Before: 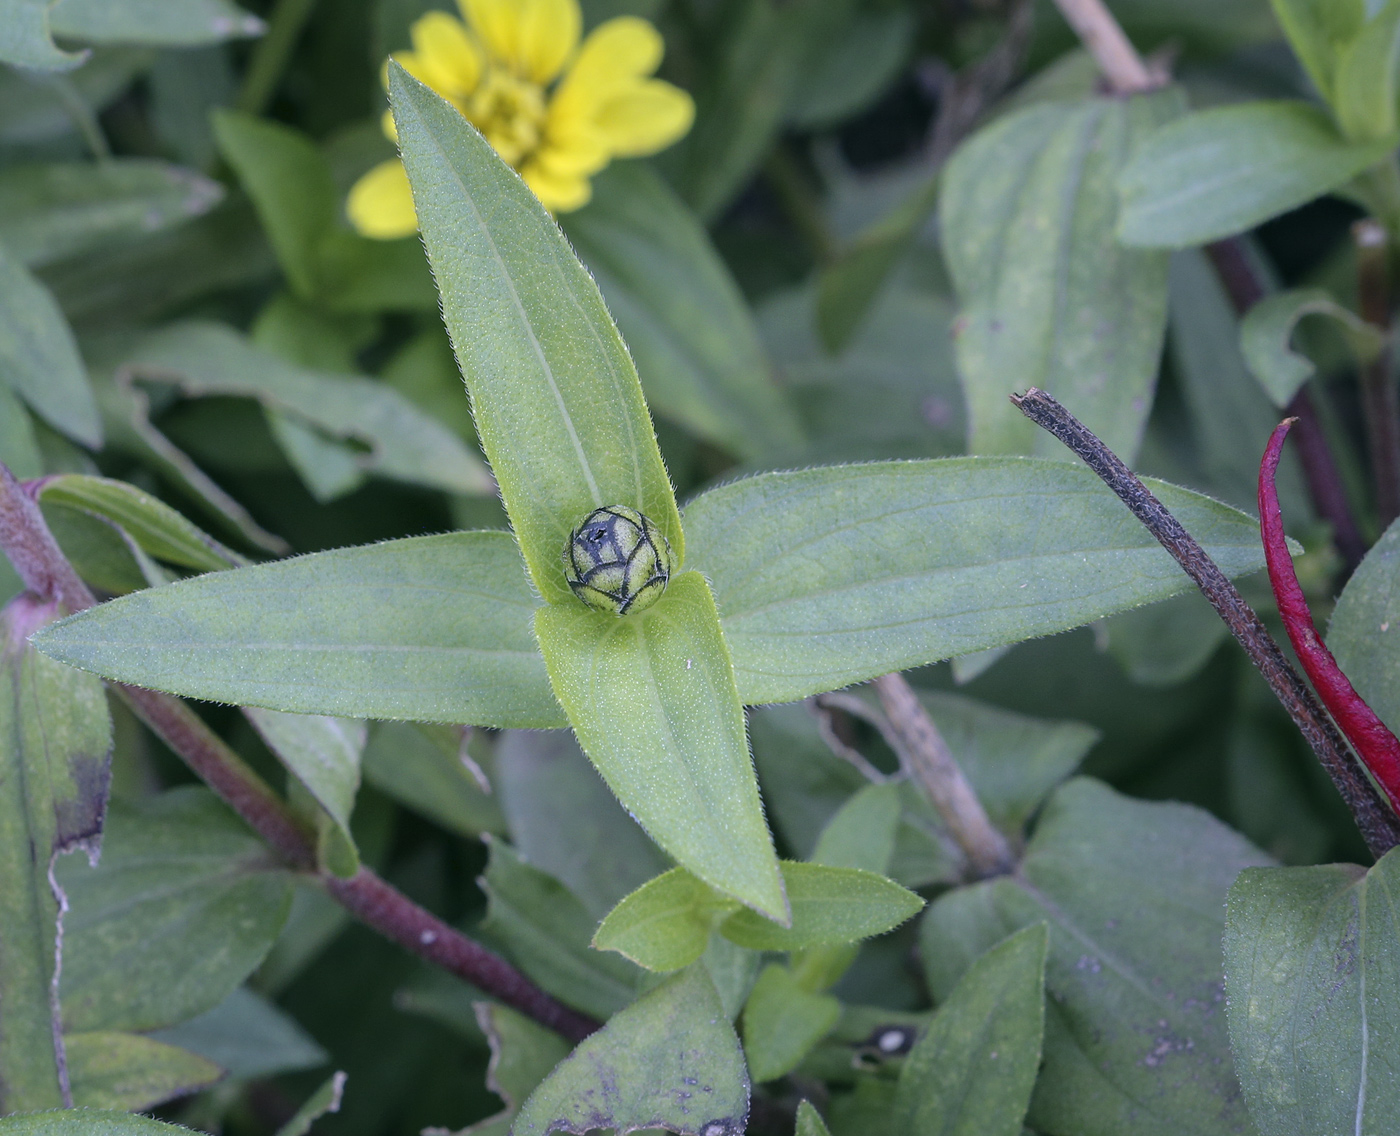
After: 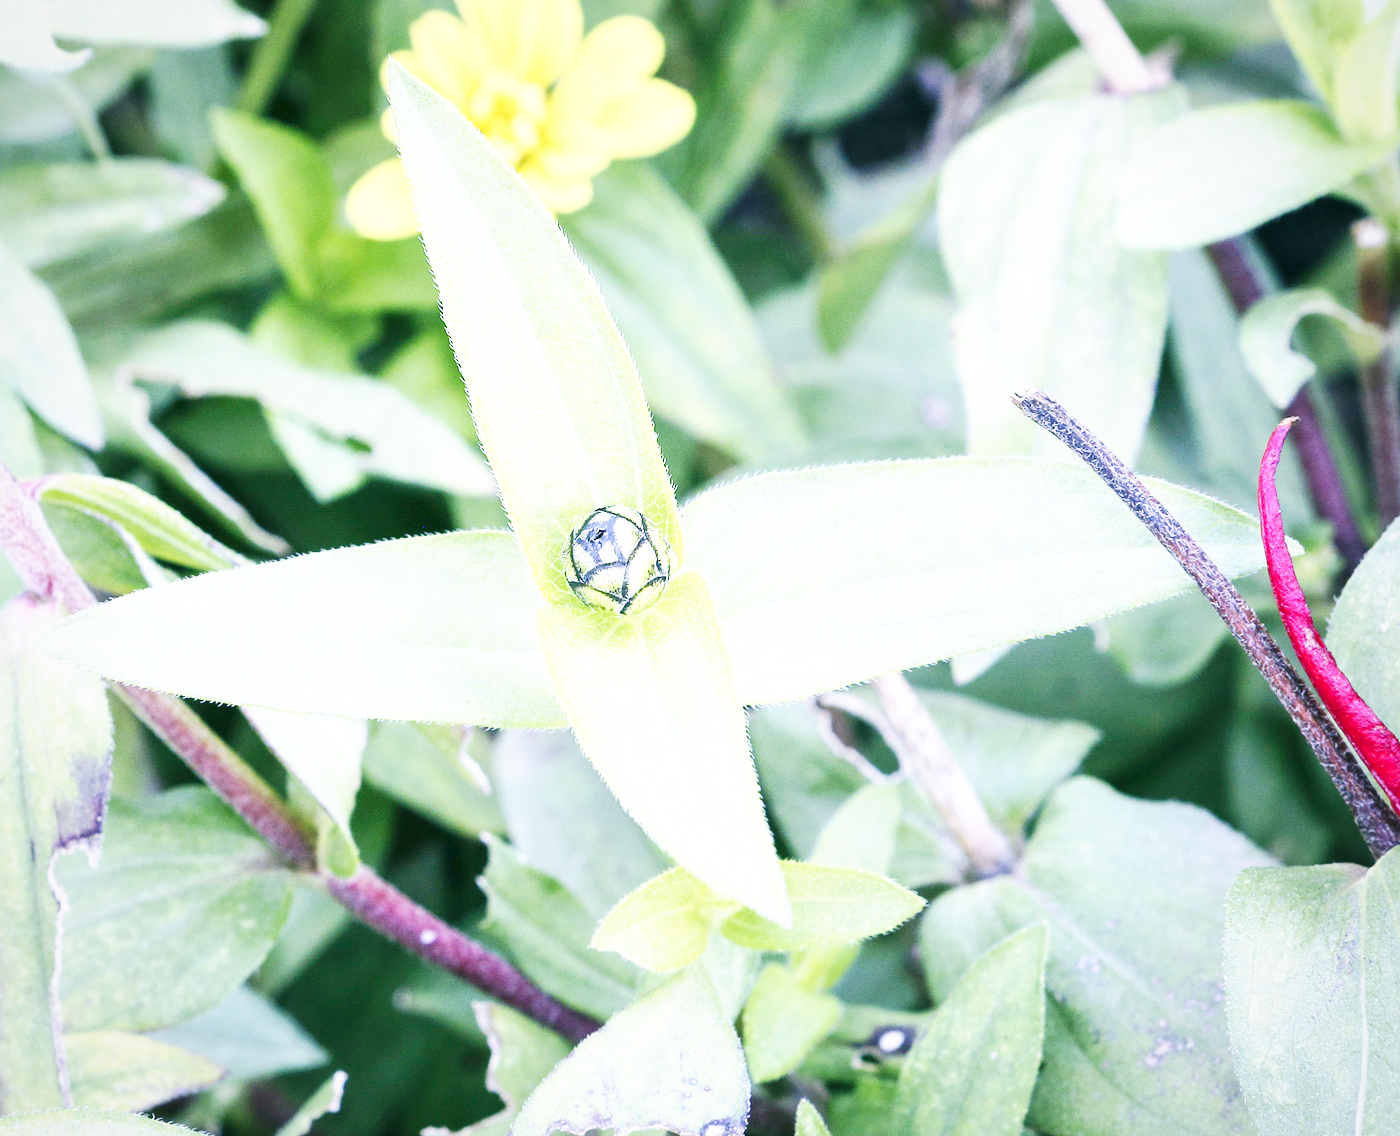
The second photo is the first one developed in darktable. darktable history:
base curve: curves: ch0 [(0, 0) (0.007, 0.004) (0.027, 0.03) (0.046, 0.07) (0.207, 0.54) (0.442, 0.872) (0.673, 0.972) (1, 1)], preserve colors none
exposure: exposure 1.16 EV, compensate highlight preservation false
vignetting: fall-off radius 81.29%, brightness -0.187, saturation -0.297, unbound false
